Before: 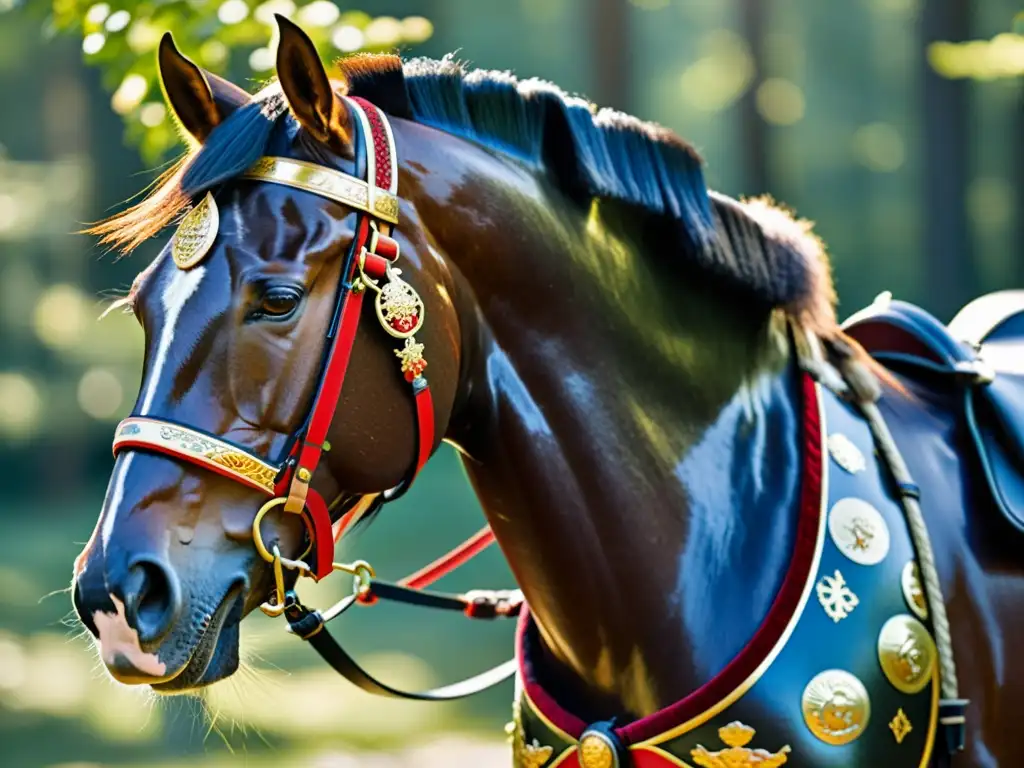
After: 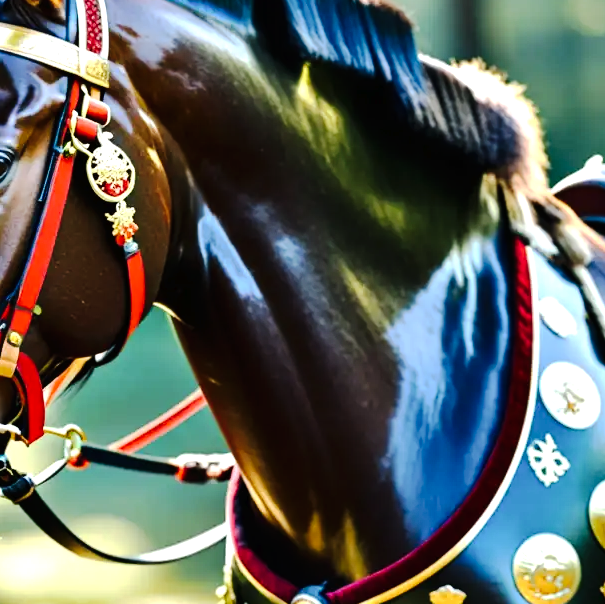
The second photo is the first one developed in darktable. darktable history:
tone curve: curves: ch0 [(0, 0) (0.003, 0.009) (0.011, 0.013) (0.025, 0.022) (0.044, 0.039) (0.069, 0.055) (0.1, 0.077) (0.136, 0.113) (0.177, 0.158) (0.224, 0.213) (0.277, 0.289) (0.335, 0.367) (0.399, 0.451) (0.468, 0.532) (0.543, 0.615) (0.623, 0.696) (0.709, 0.755) (0.801, 0.818) (0.898, 0.893) (1, 1)], preserve colors none
tone equalizer: -8 EV -0.75 EV, -7 EV -0.7 EV, -6 EV -0.6 EV, -5 EV -0.4 EV, -3 EV 0.4 EV, -2 EV 0.6 EV, -1 EV 0.7 EV, +0 EV 0.75 EV, edges refinement/feathering 500, mask exposure compensation -1.57 EV, preserve details no
crop and rotate: left 28.256%, top 17.734%, right 12.656%, bottom 3.573%
